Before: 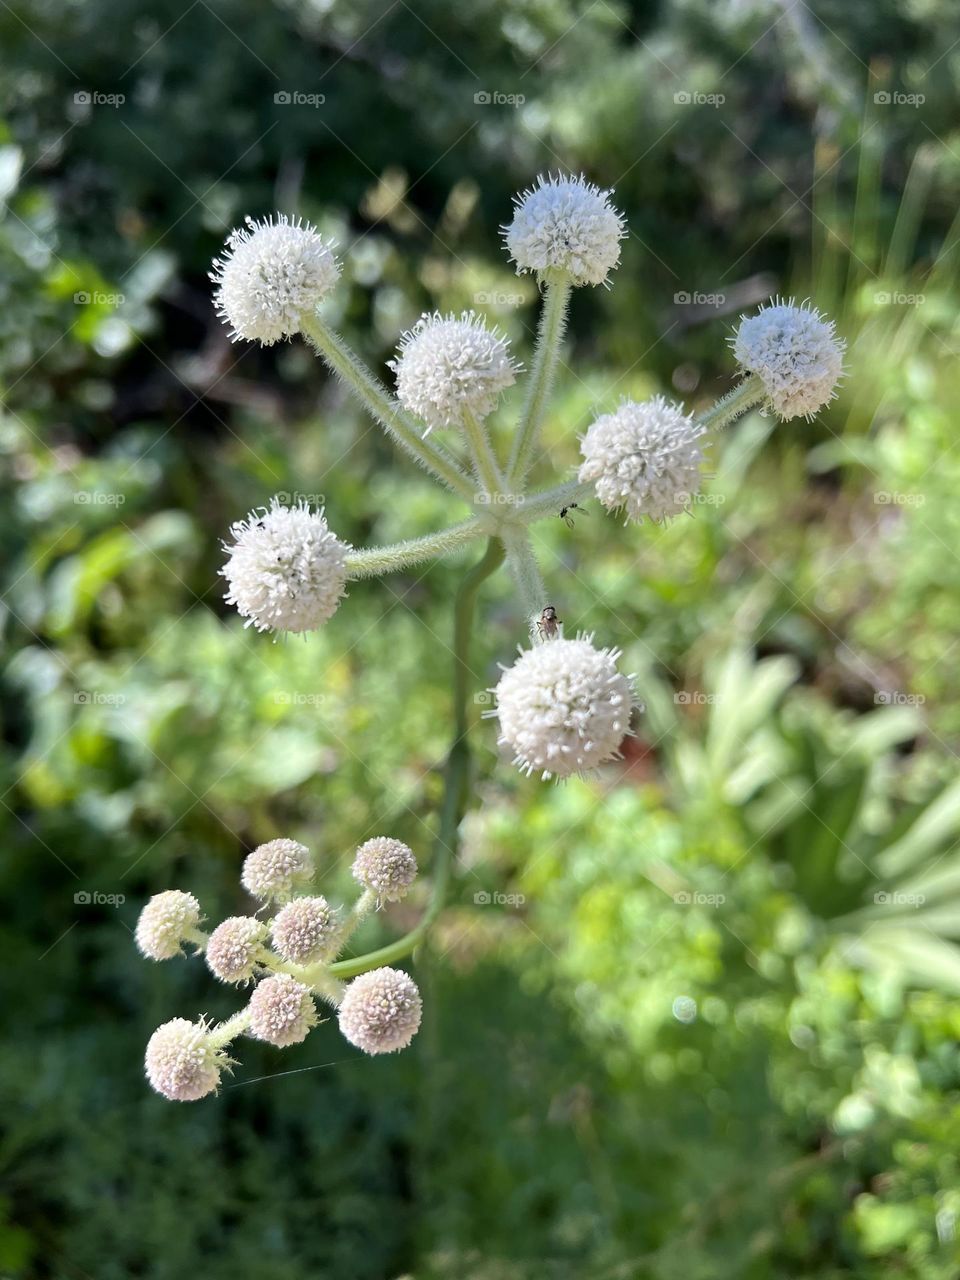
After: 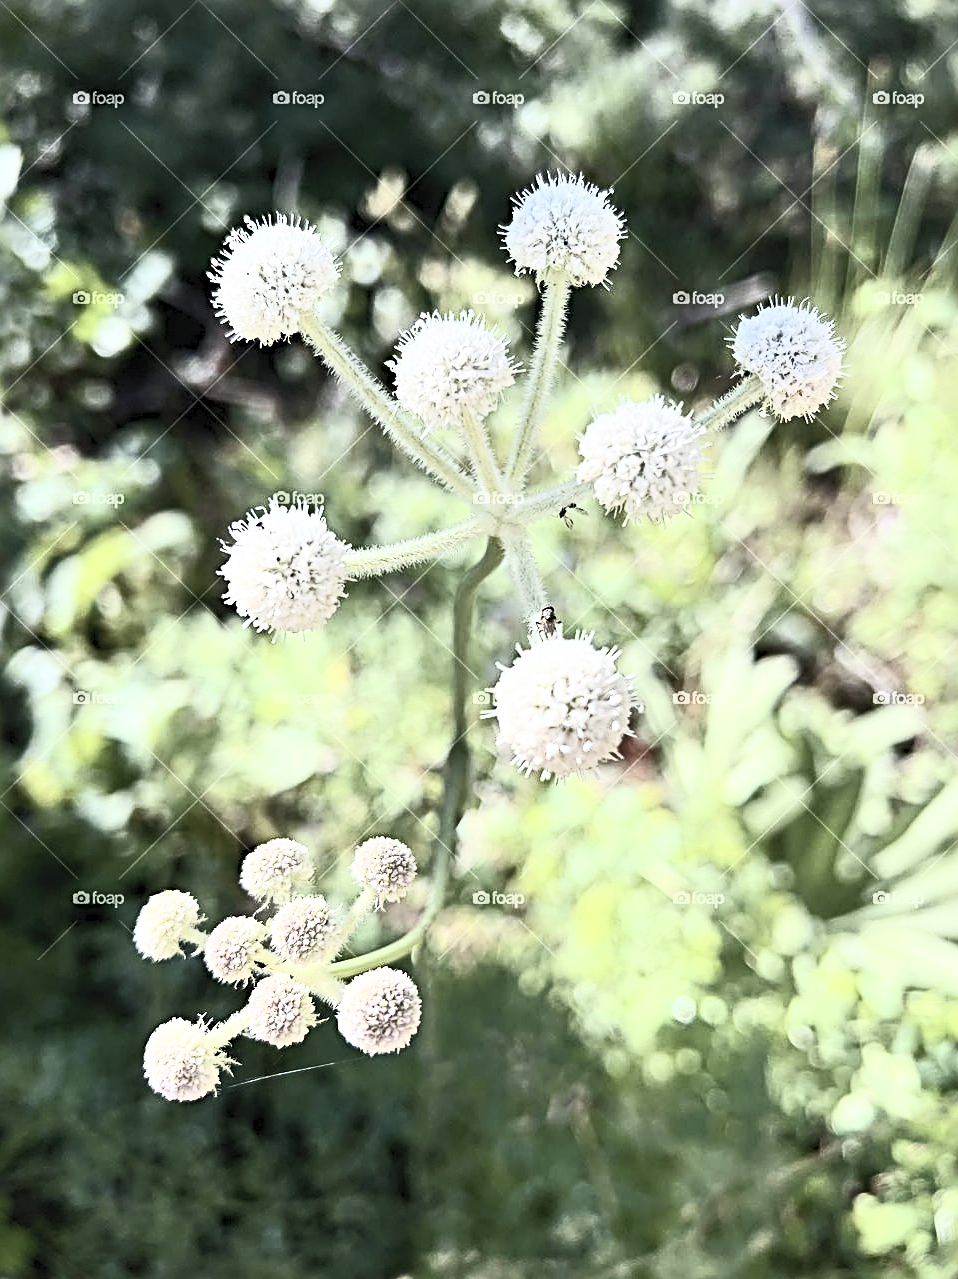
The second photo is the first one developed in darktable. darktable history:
sharpen: radius 3.661, amount 0.931
crop: left 0.123%
contrast brightness saturation: contrast 0.587, brightness 0.57, saturation -0.347
